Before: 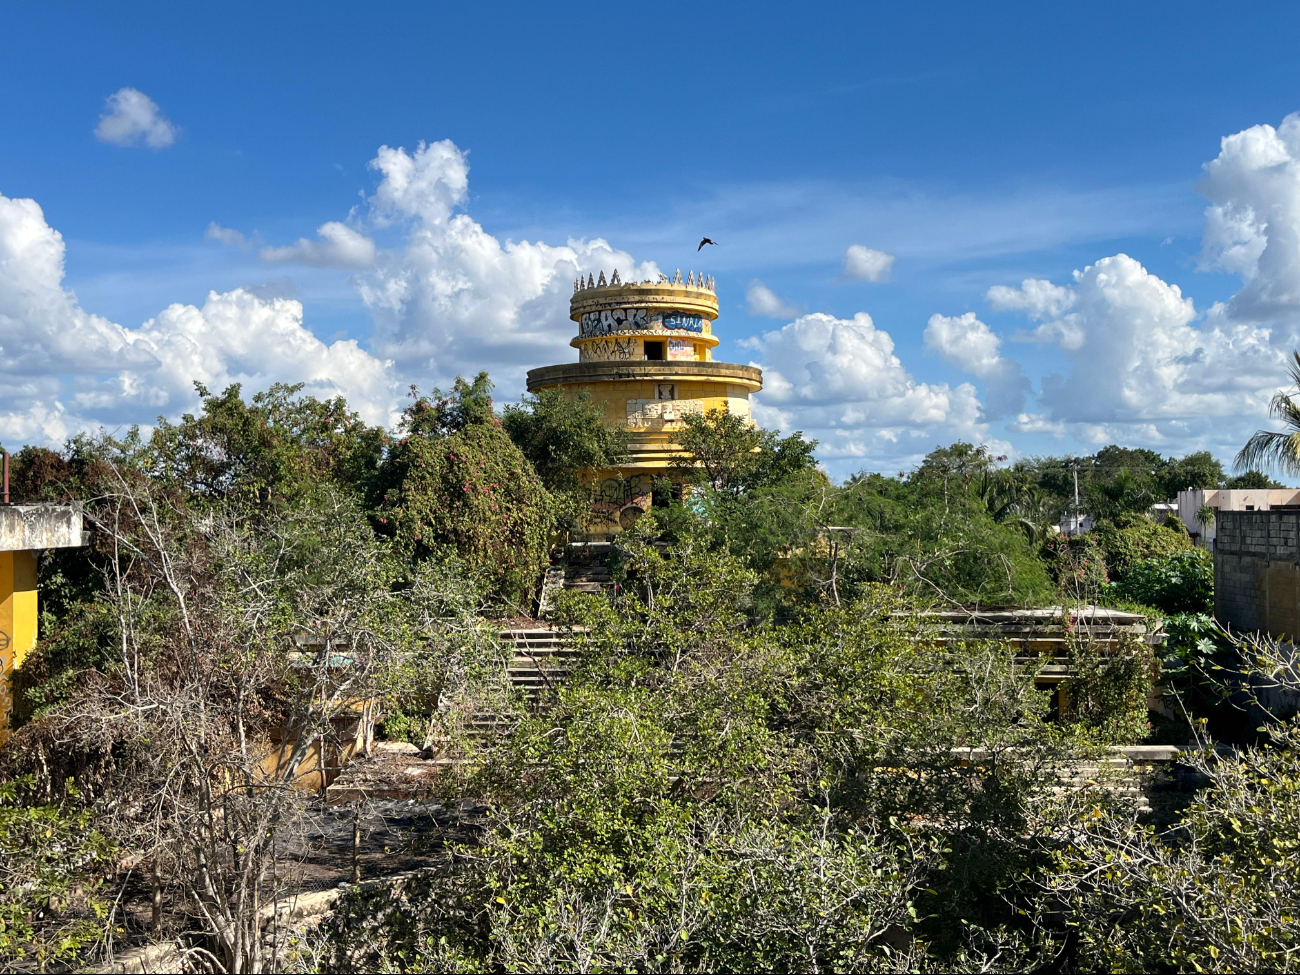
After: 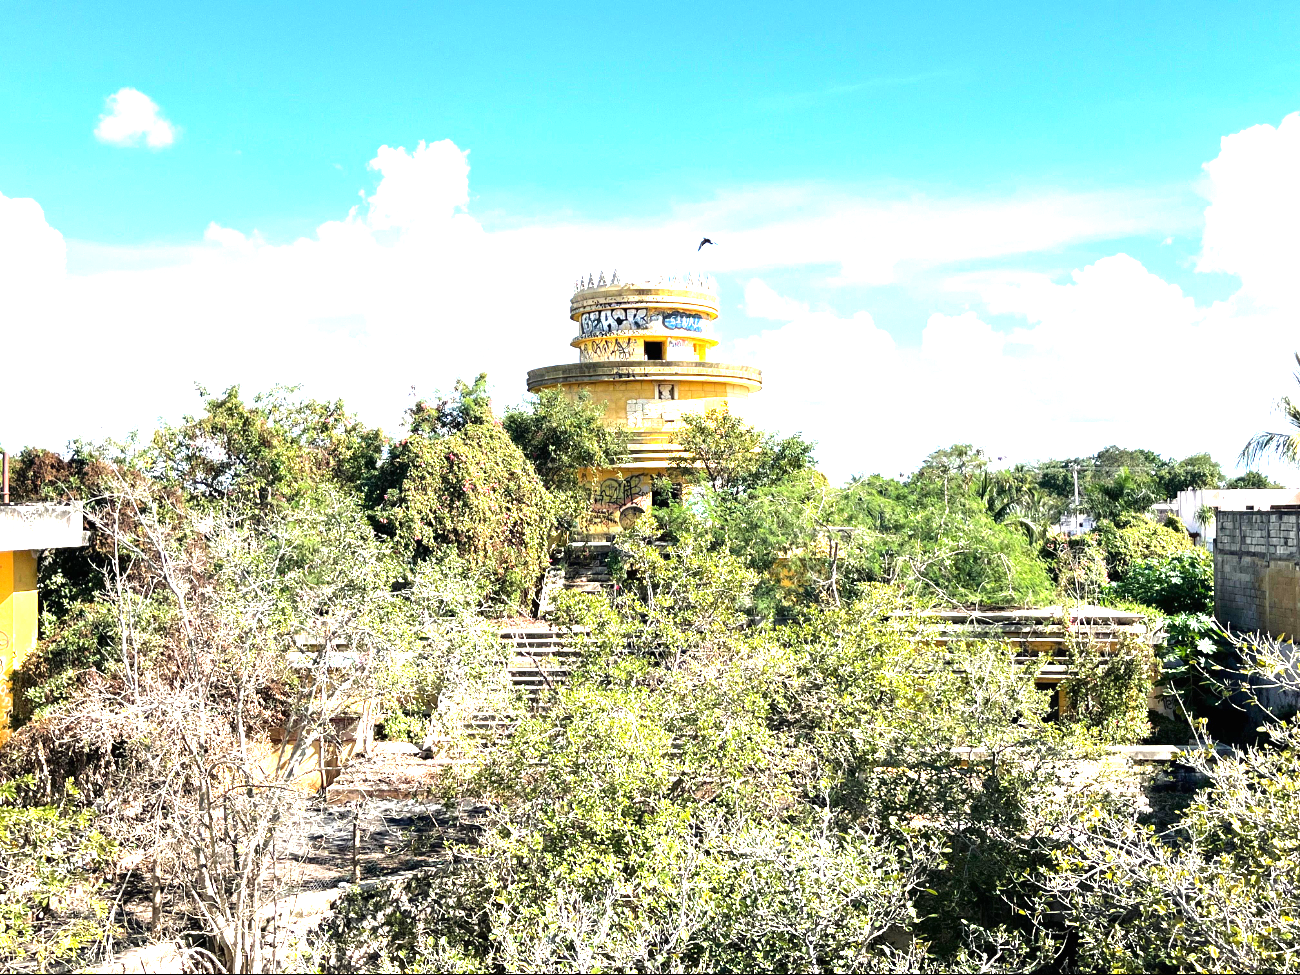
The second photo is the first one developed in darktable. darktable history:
exposure: black level correction 0, exposure 1.696 EV, compensate highlight preservation false
tone equalizer: -8 EV -0.778 EV, -7 EV -0.671 EV, -6 EV -0.581 EV, -5 EV -0.408 EV, -3 EV 0.391 EV, -2 EV 0.6 EV, -1 EV 0.686 EV, +0 EV 0.725 EV
